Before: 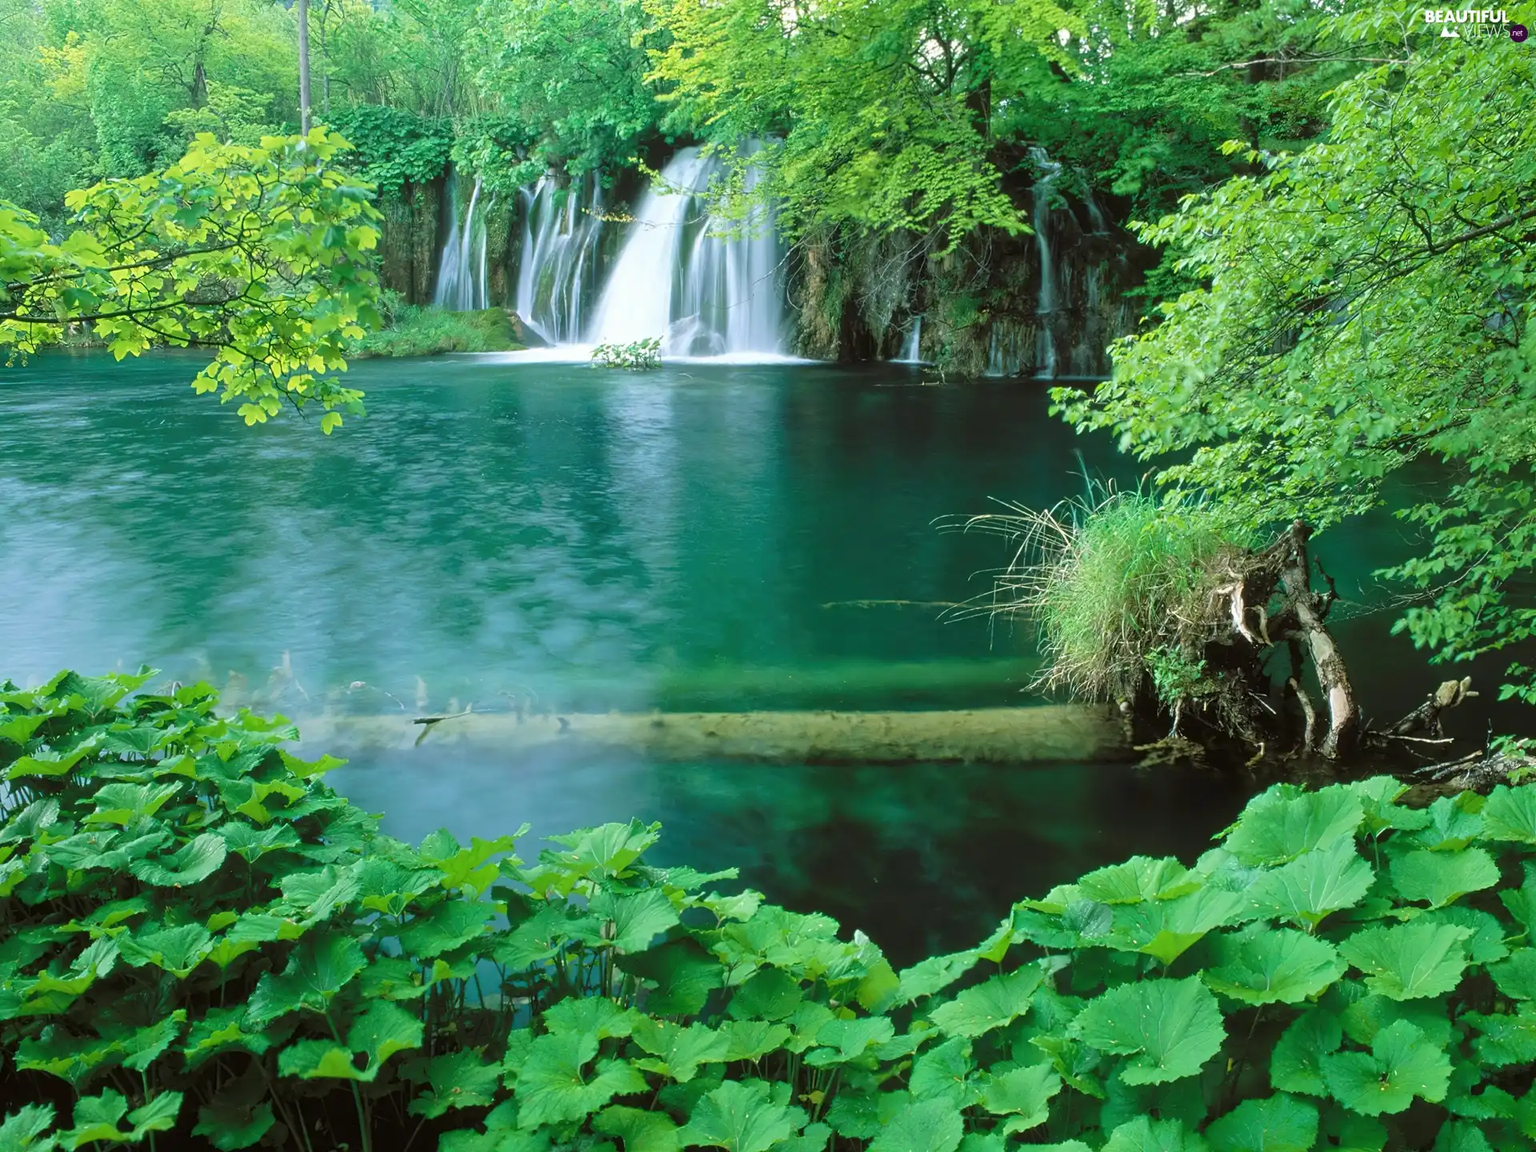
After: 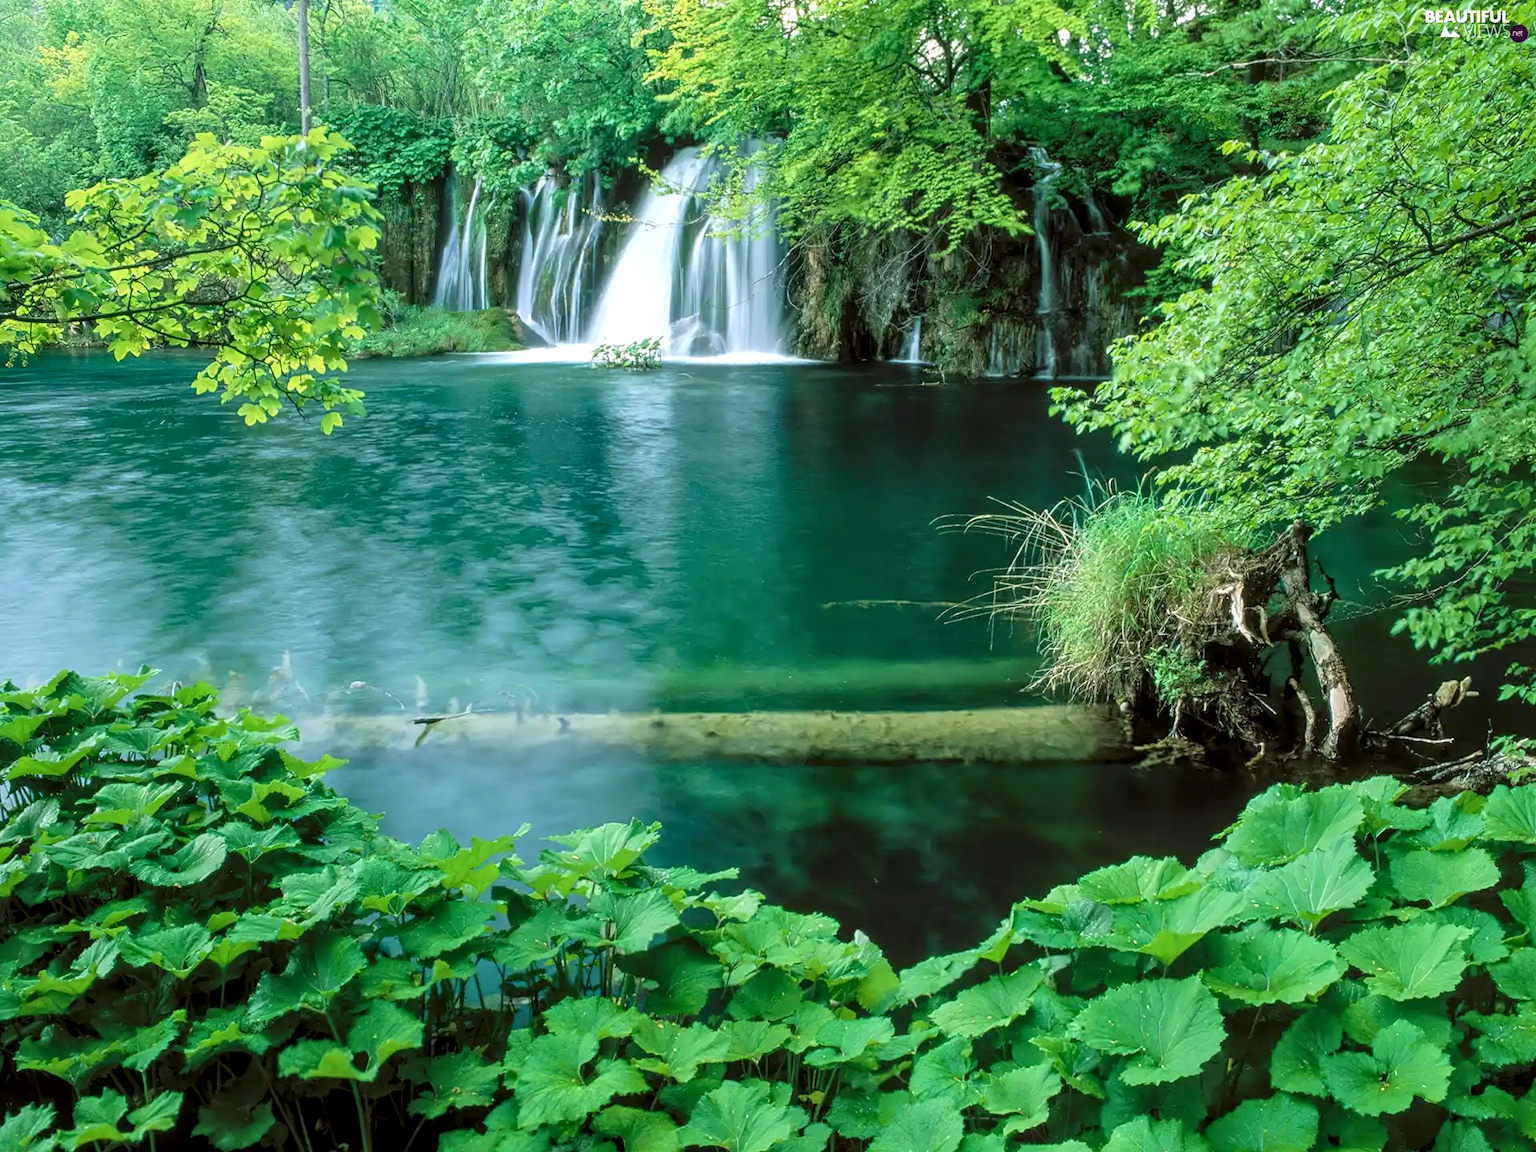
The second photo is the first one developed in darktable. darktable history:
local contrast: highlights 62%, detail 143%, midtone range 0.435
